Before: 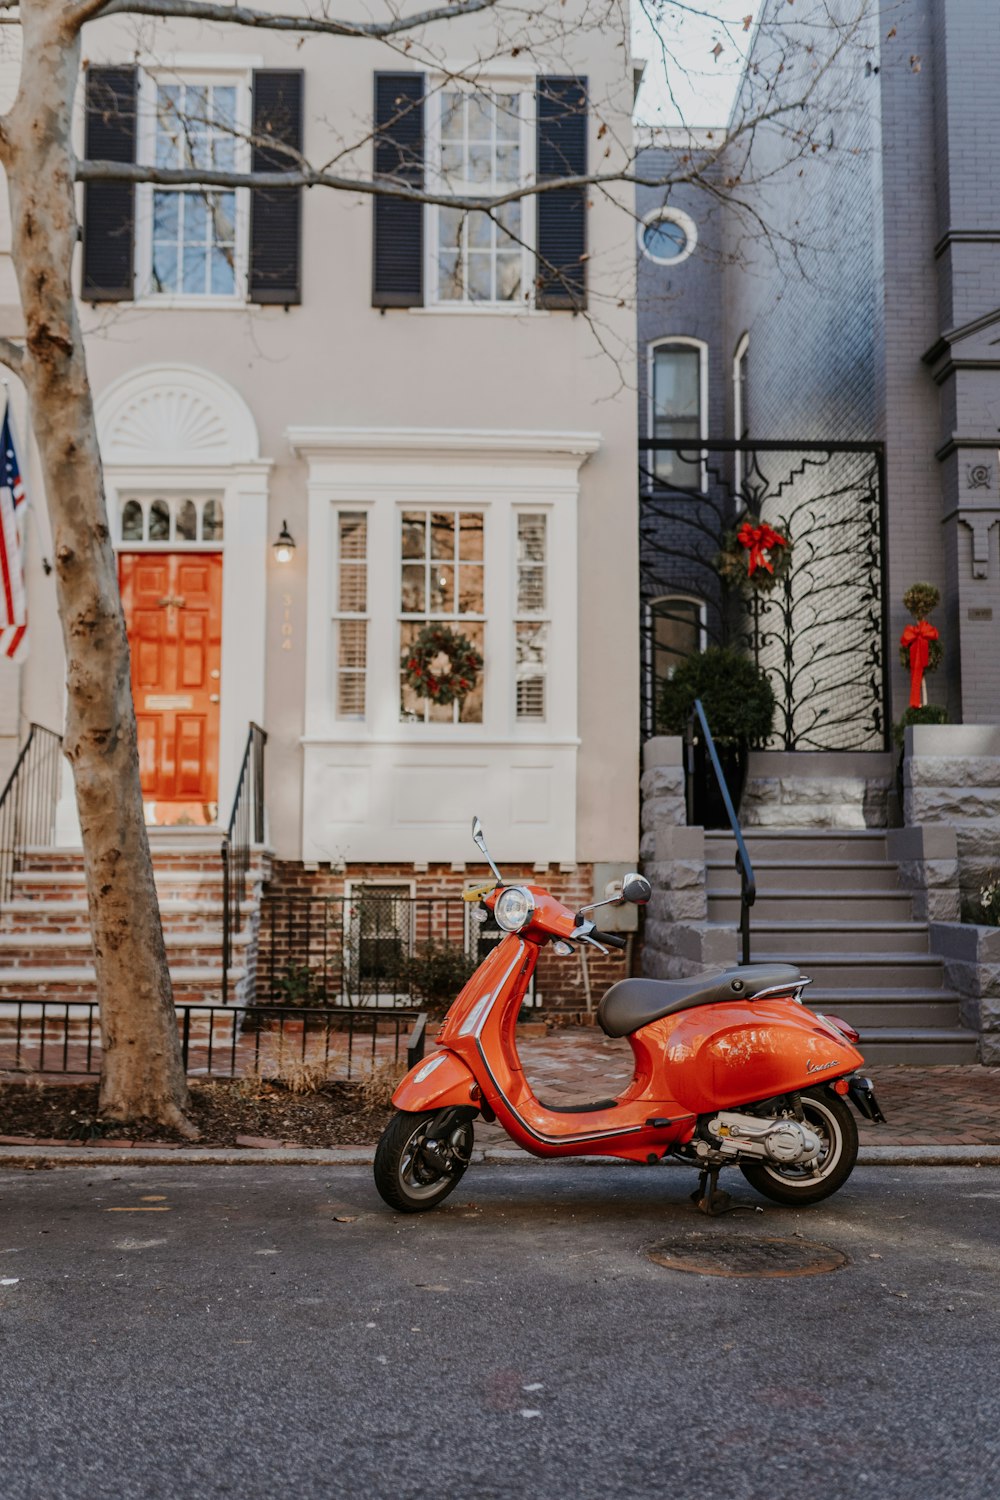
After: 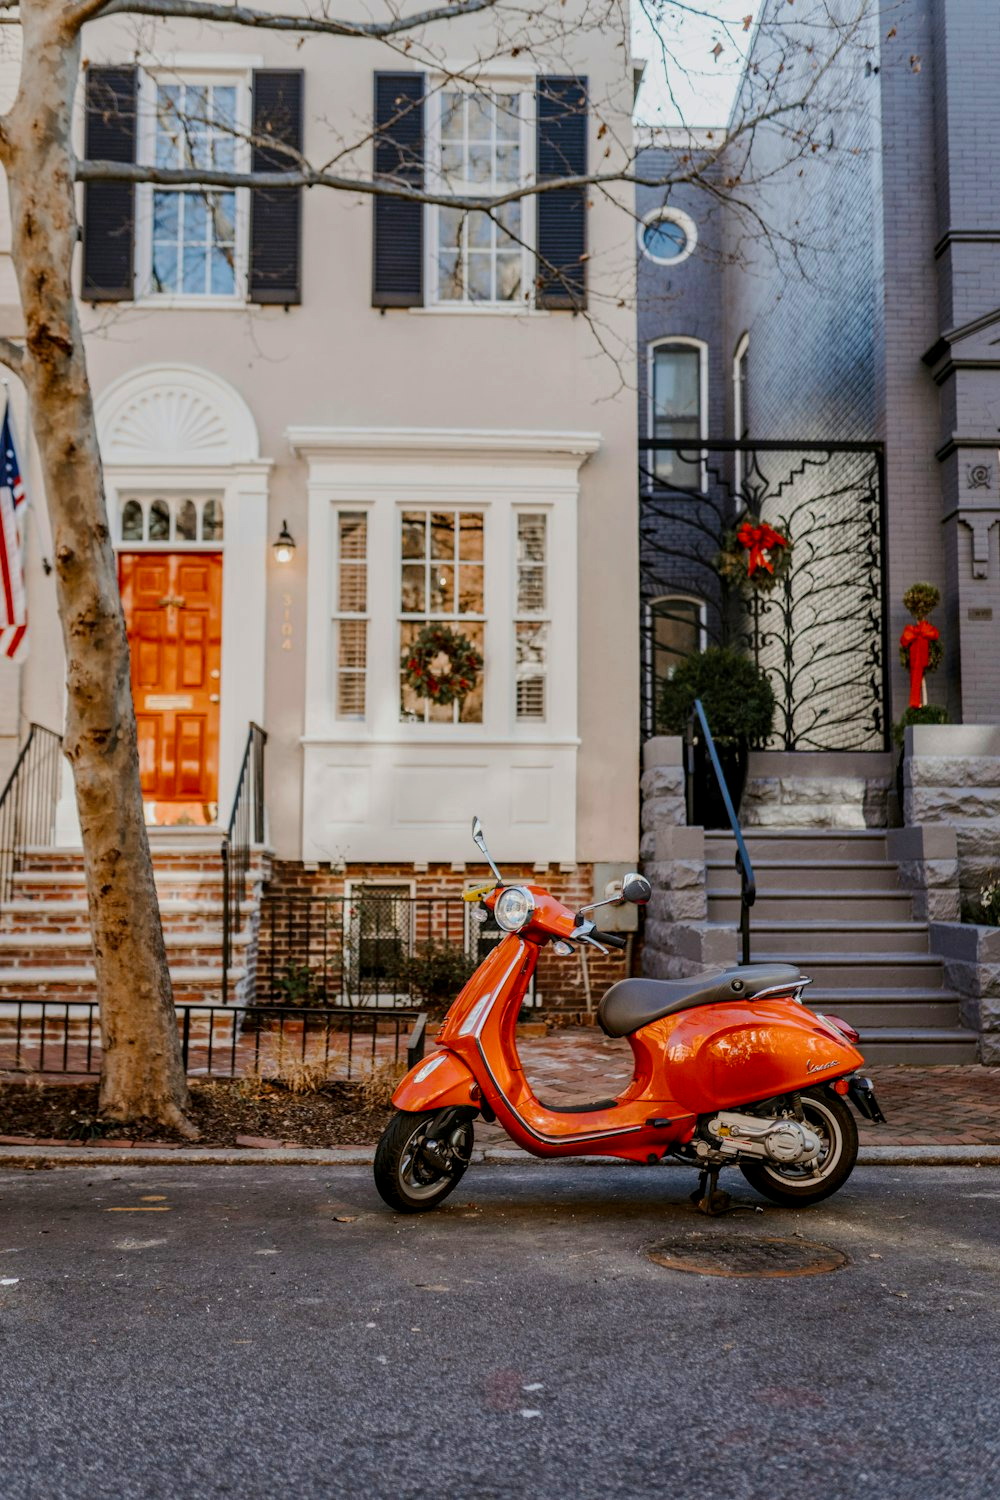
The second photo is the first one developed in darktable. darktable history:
color balance rgb: perceptual saturation grading › global saturation 30.069%, global vibrance 14.628%
local contrast: on, module defaults
